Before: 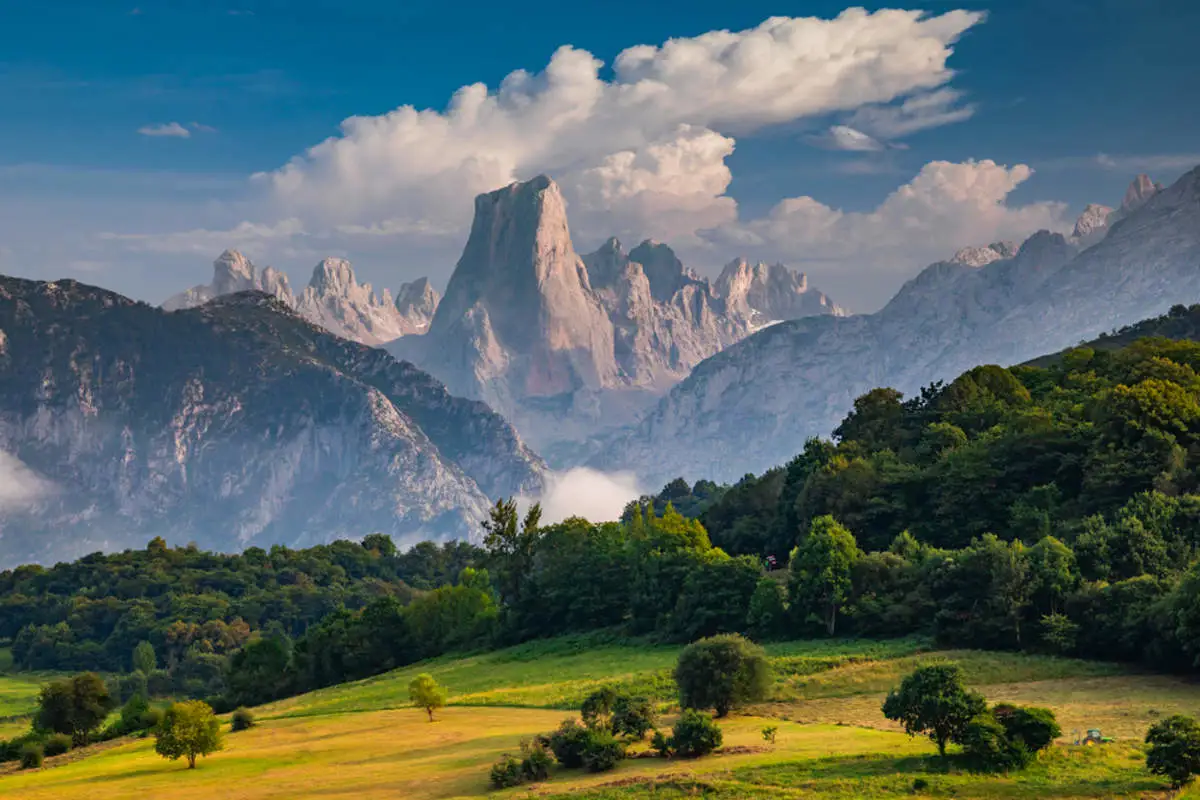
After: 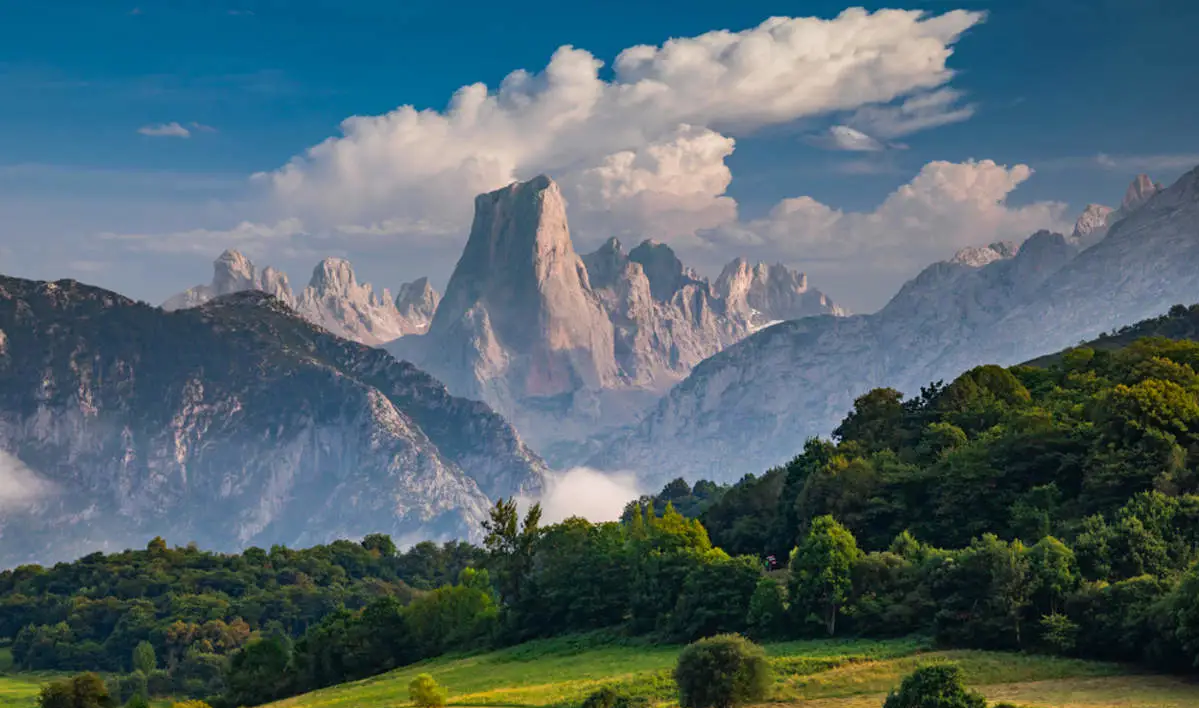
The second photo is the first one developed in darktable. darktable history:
crop and rotate: top 0%, bottom 11.426%
